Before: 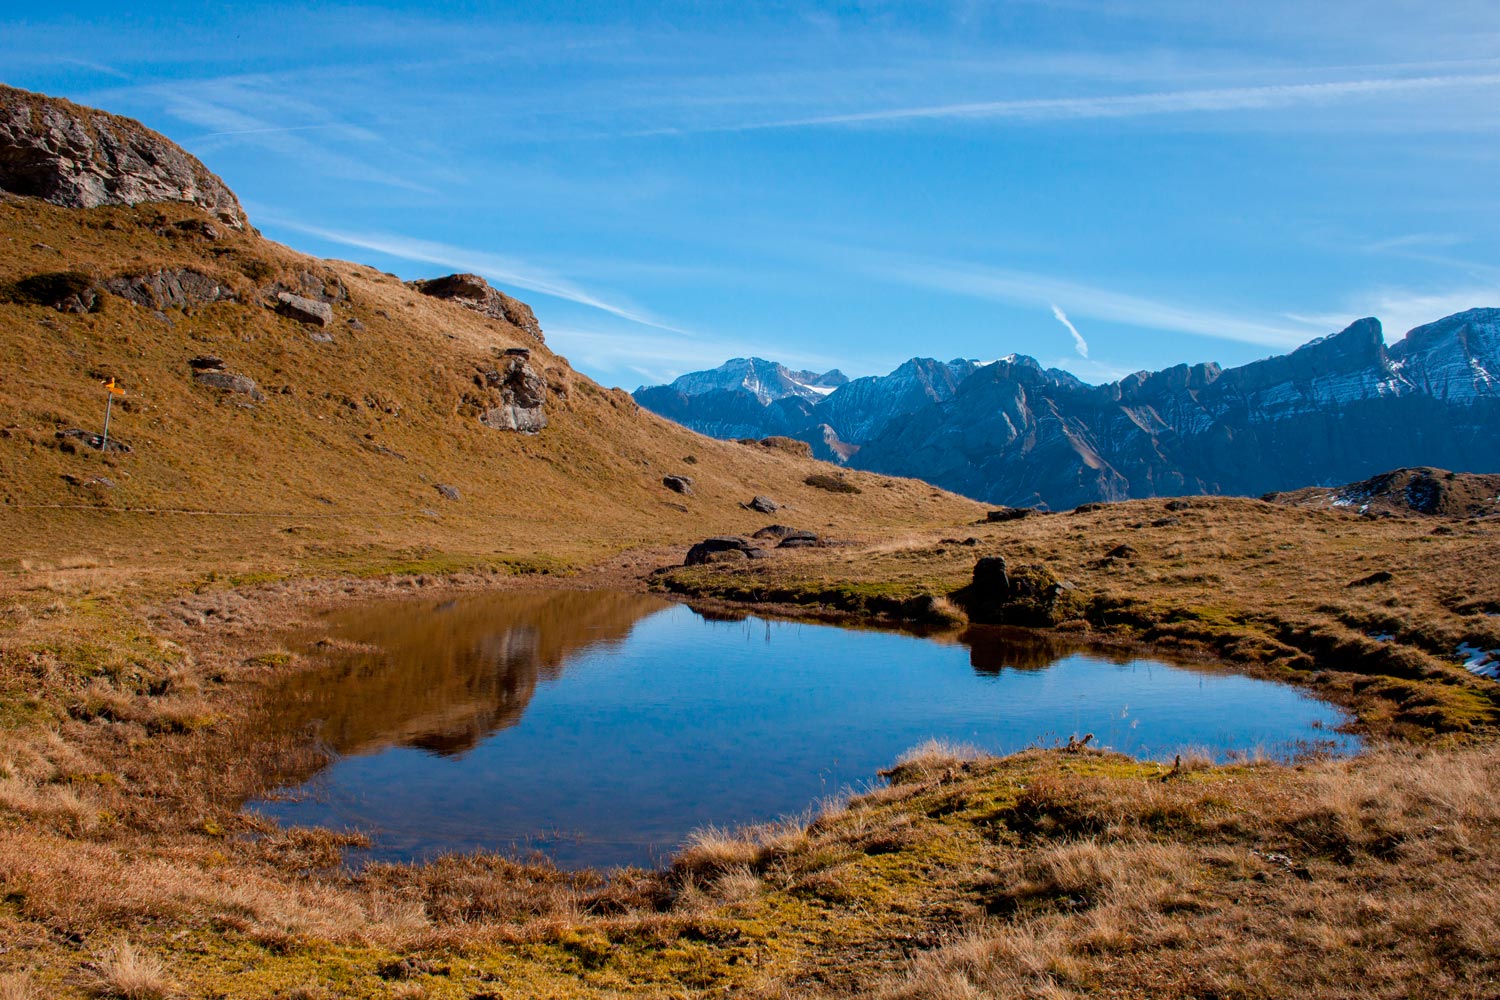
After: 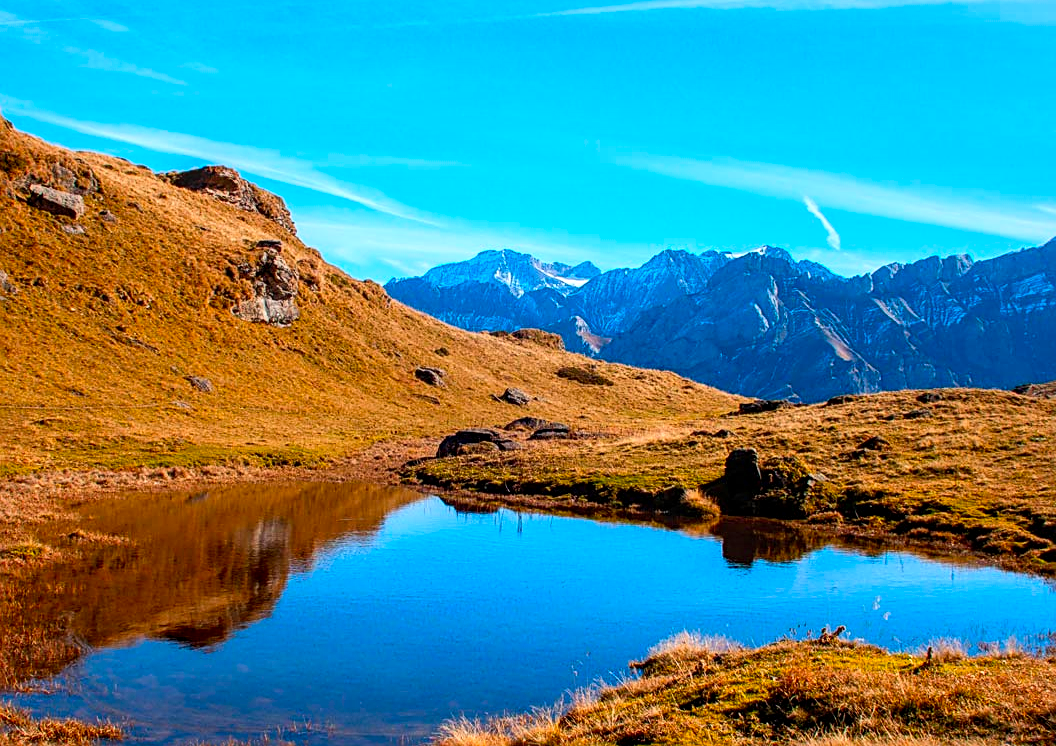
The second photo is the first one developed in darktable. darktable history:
contrast brightness saturation: contrast 0.196, brightness 0.156, saturation 0.224
crop and rotate: left 16.656%, top 10.853%, right 12.937%, bottom 14.484%
sharpen: amount 0.556
local contrast: on, module defaults
color correction: highlights b* -0.003, saturation 1.36
